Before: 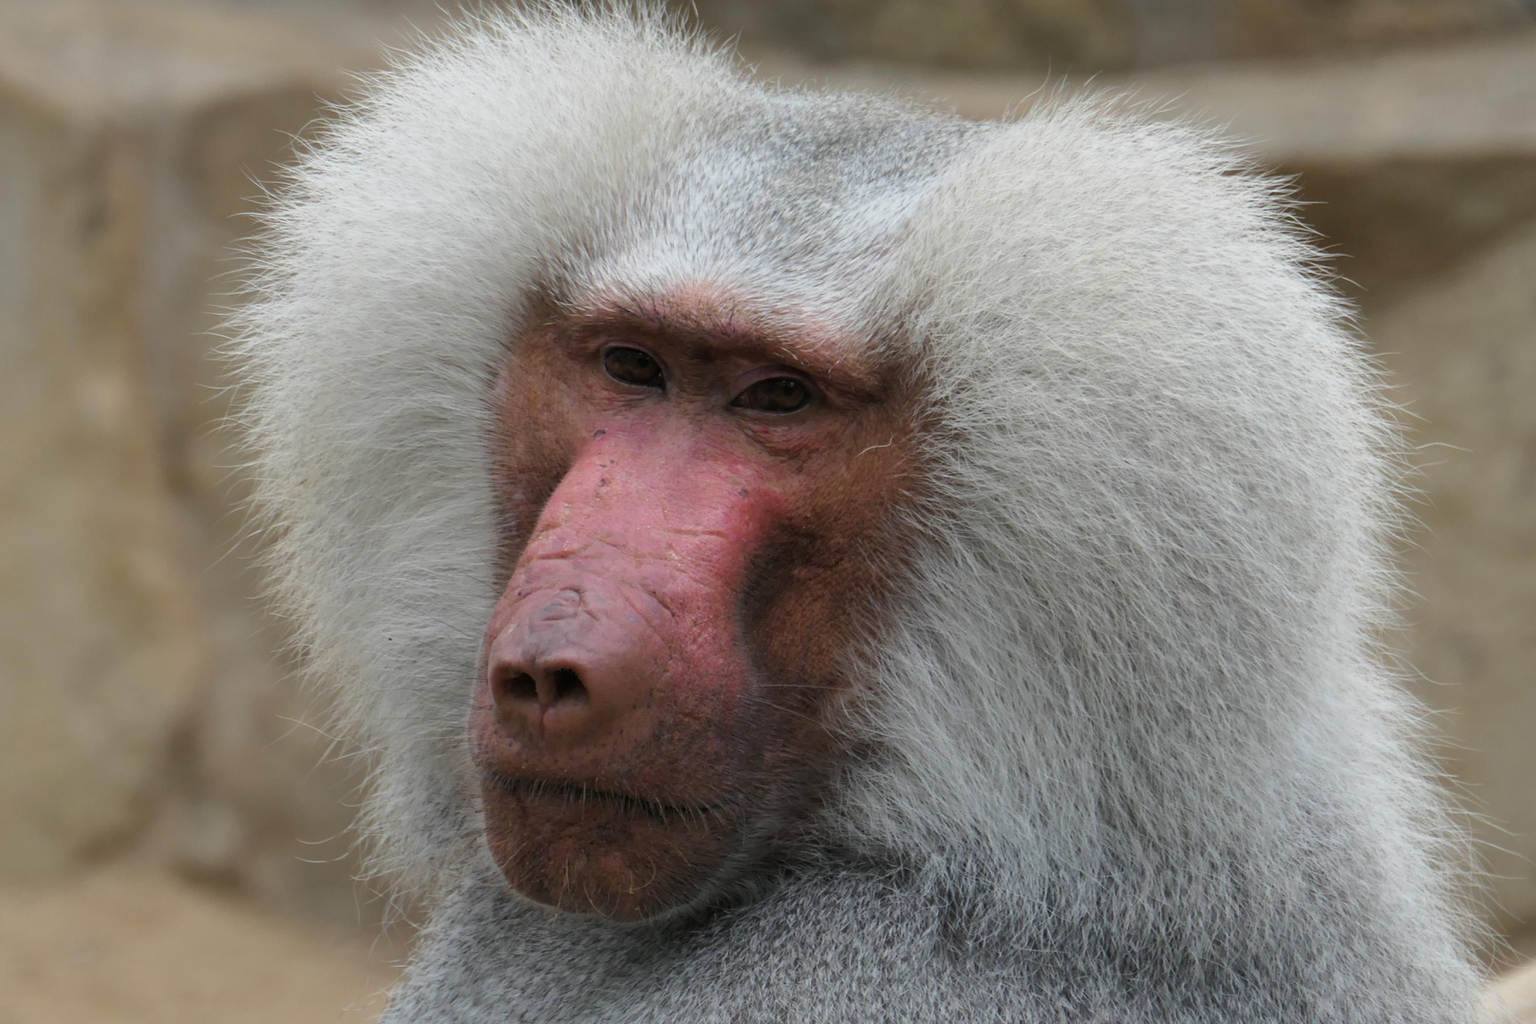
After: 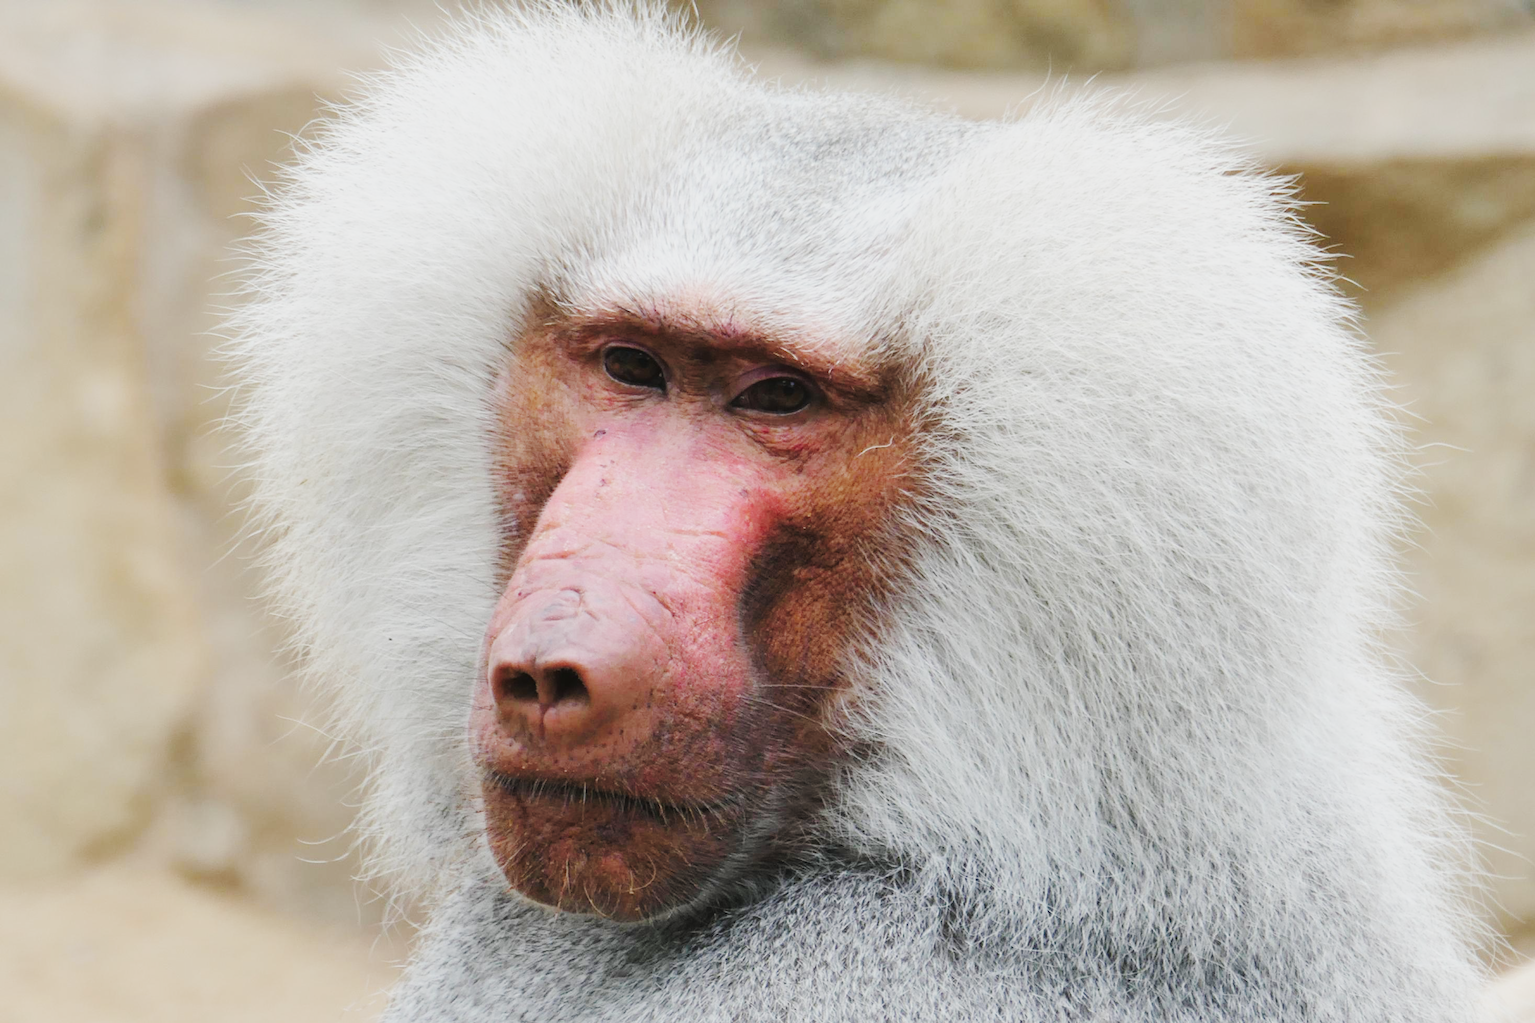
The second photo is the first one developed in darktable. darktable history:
tone curve: curves: ch0 [(0, 0.025) (0.15, 0.143) (0.452, 0.486) (0.751, 0.788) (1, 0.961)]; ch1 [(0, 0) (0.43, 0.408) (0.476, 0.469) (0.497, 0.507) (0.546, 0.571) (0.566, 0.607) (0.62, 0.657) (1, 1)]; ch2 [(0, 0) (0.386, 0.397) (0.505, 0.498) (0.547, 0.546) (0.579, 0.58) (1, 1)], preserve colors none
base curve: curves: ch0 [(0, 0) (0.025, 0.046) (0.112, 0.277) (0.467, 0.74) (0.814, 0.929) (1, 0.942)], preserve colors none
